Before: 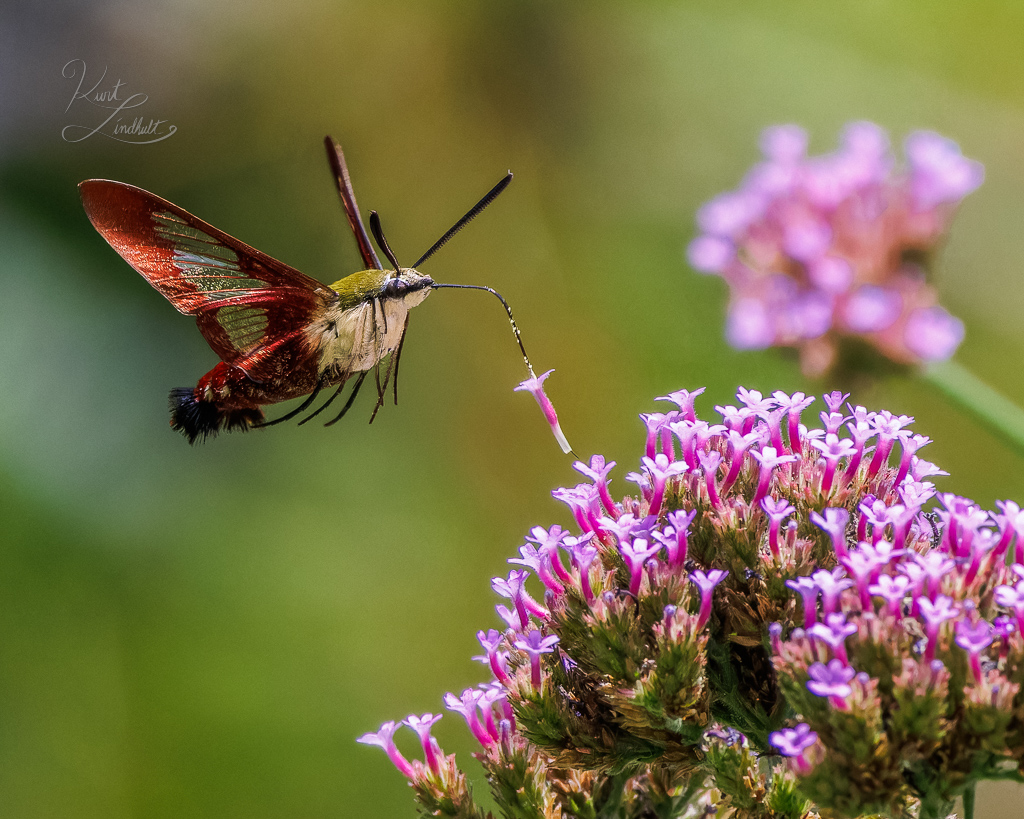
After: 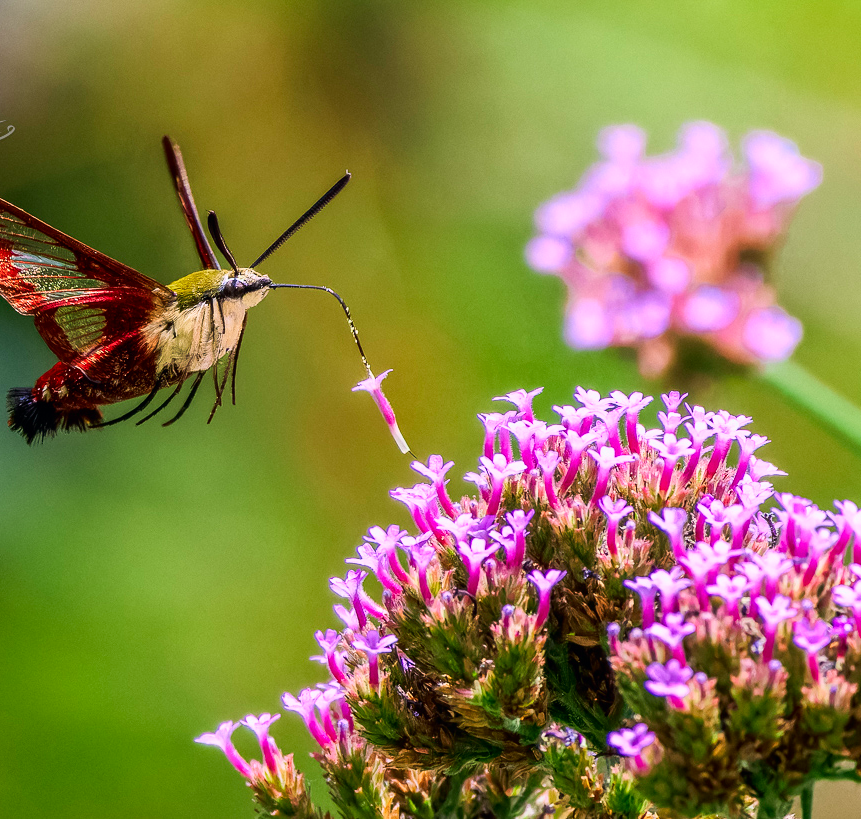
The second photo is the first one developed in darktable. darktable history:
crop: left 15.827%
tone curve: curves: ch0 [(0, 0) (0.051, 0.03) (0.096, 0.071) (0.243, 0.246) (0.461, 0.515) (0.605, 0.692) (0.761, 0.85) (0.881, 0.933) (1, 0.984)]; ch1 [(0, 0) (0.1, 0.038) (0.318, 0.243) (0.431, 0.384) (0.488, 0.475) (0.499, 0.499) (0.534, 0.546) (0.567, 0.592) (0.601, 0.632) (0.734, 0.809) (1, 1)]; ch2 [(0, 0) (0.297, 0.257) (0.414, 0.379) (0.453, 0.45) (0.479, 0.483) (0.504, 0.499) (0.52, 0.519) (0.541, 0.554) (0.614, 0.652) (0.817, 0.874) (1, 1)], color space Lab, independent channels, preserve colors none
